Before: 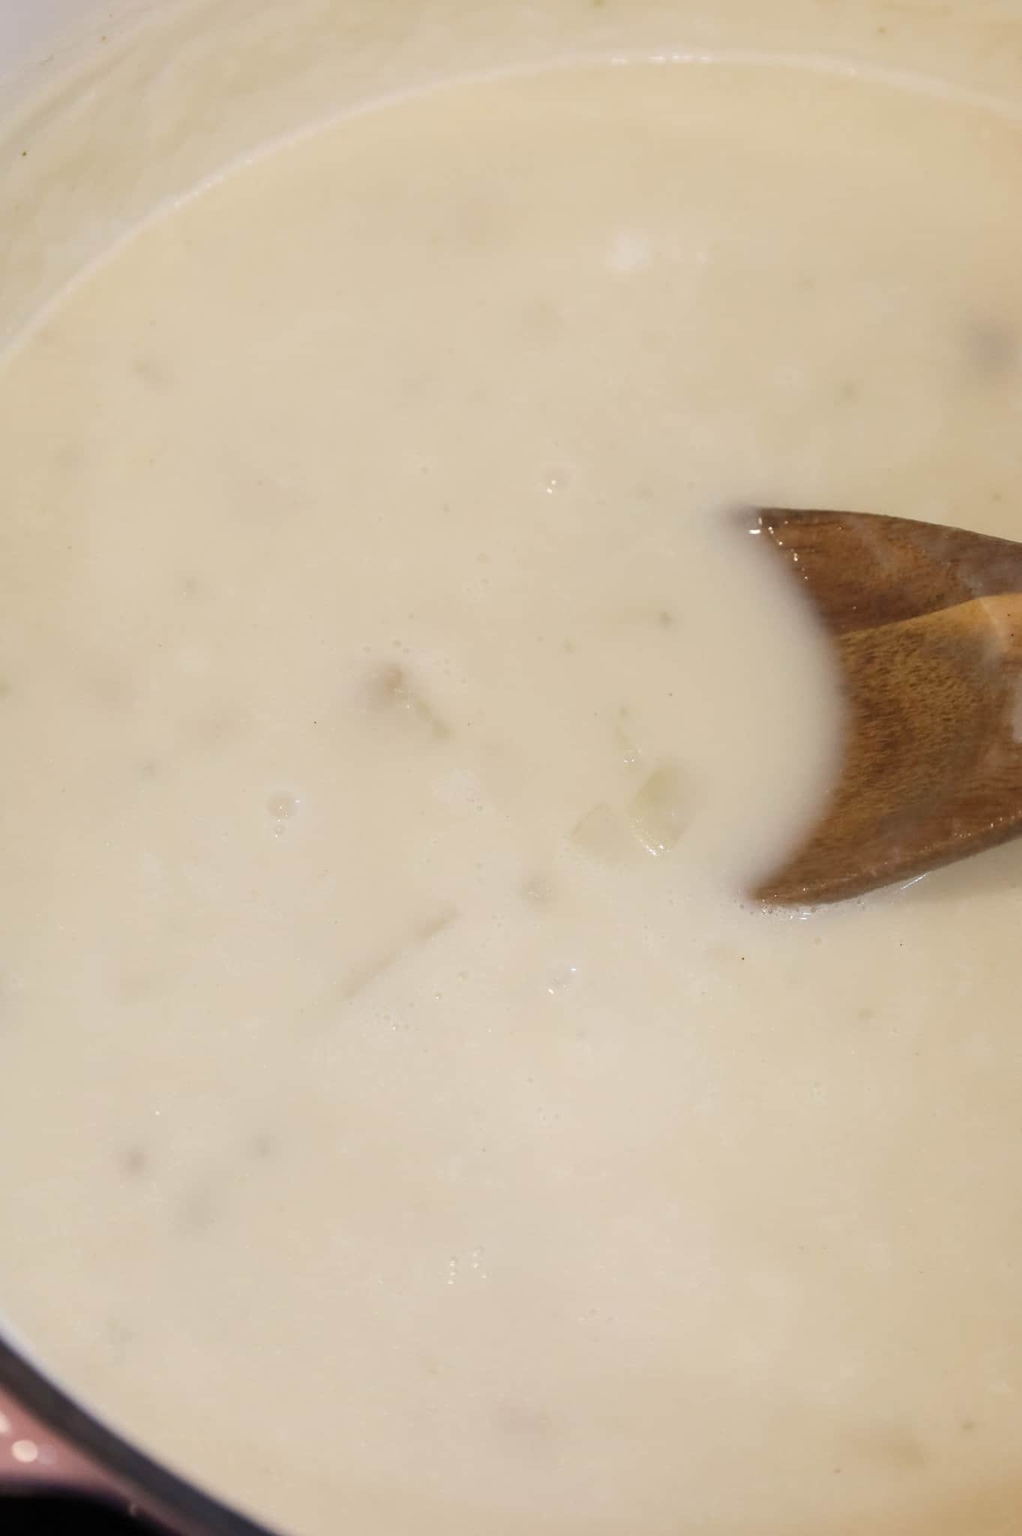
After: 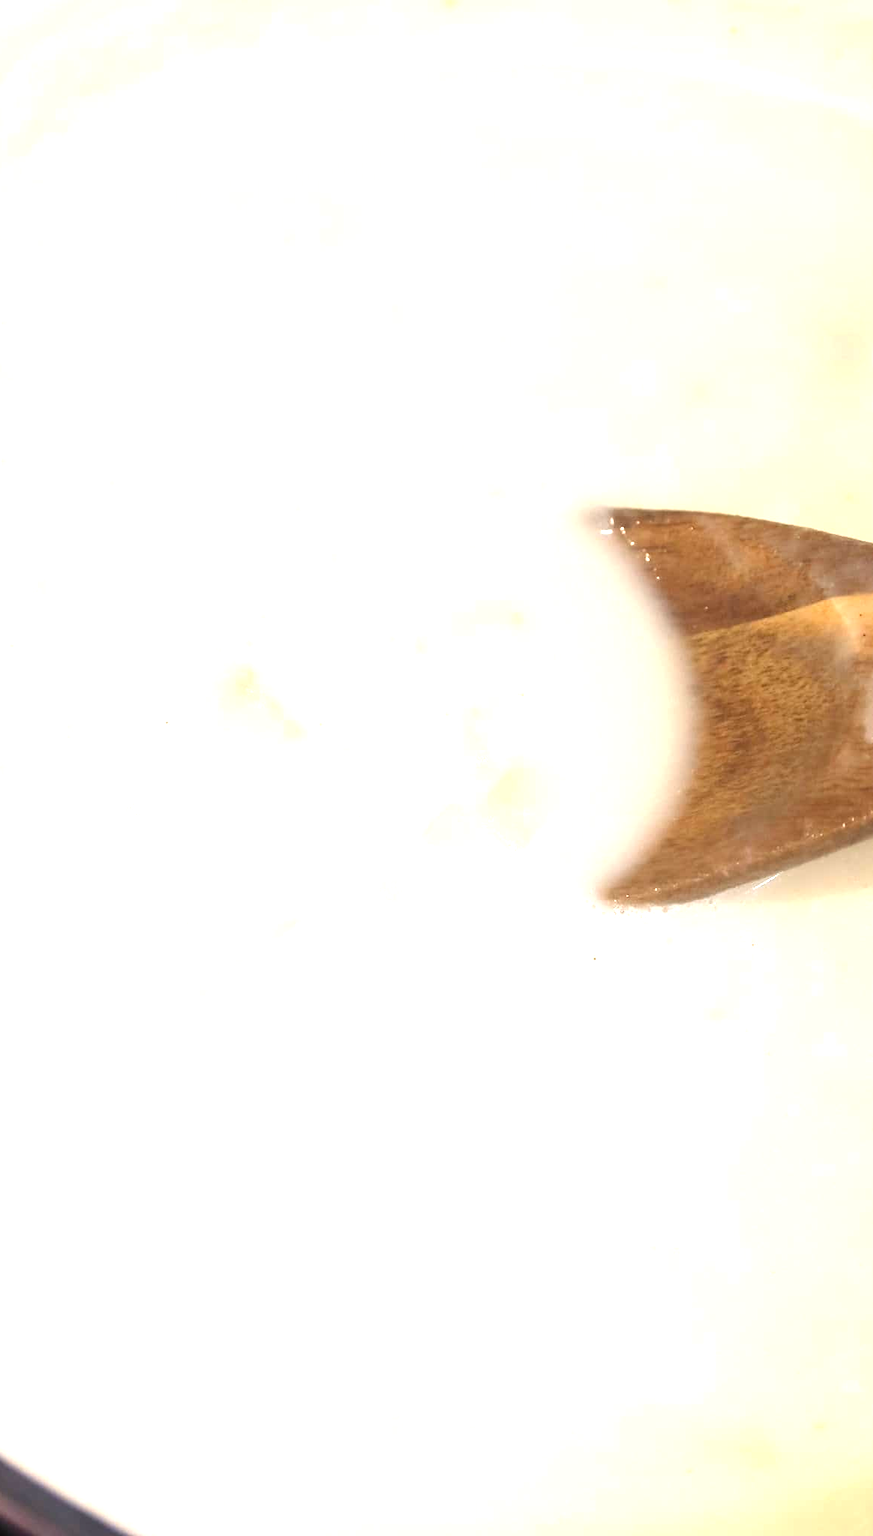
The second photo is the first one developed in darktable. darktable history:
crop and rotate: left 14.584%
exposure: black level correction 0, exposure 1.388 EV, compensate exposure bias true, compensate highlight preservation false
